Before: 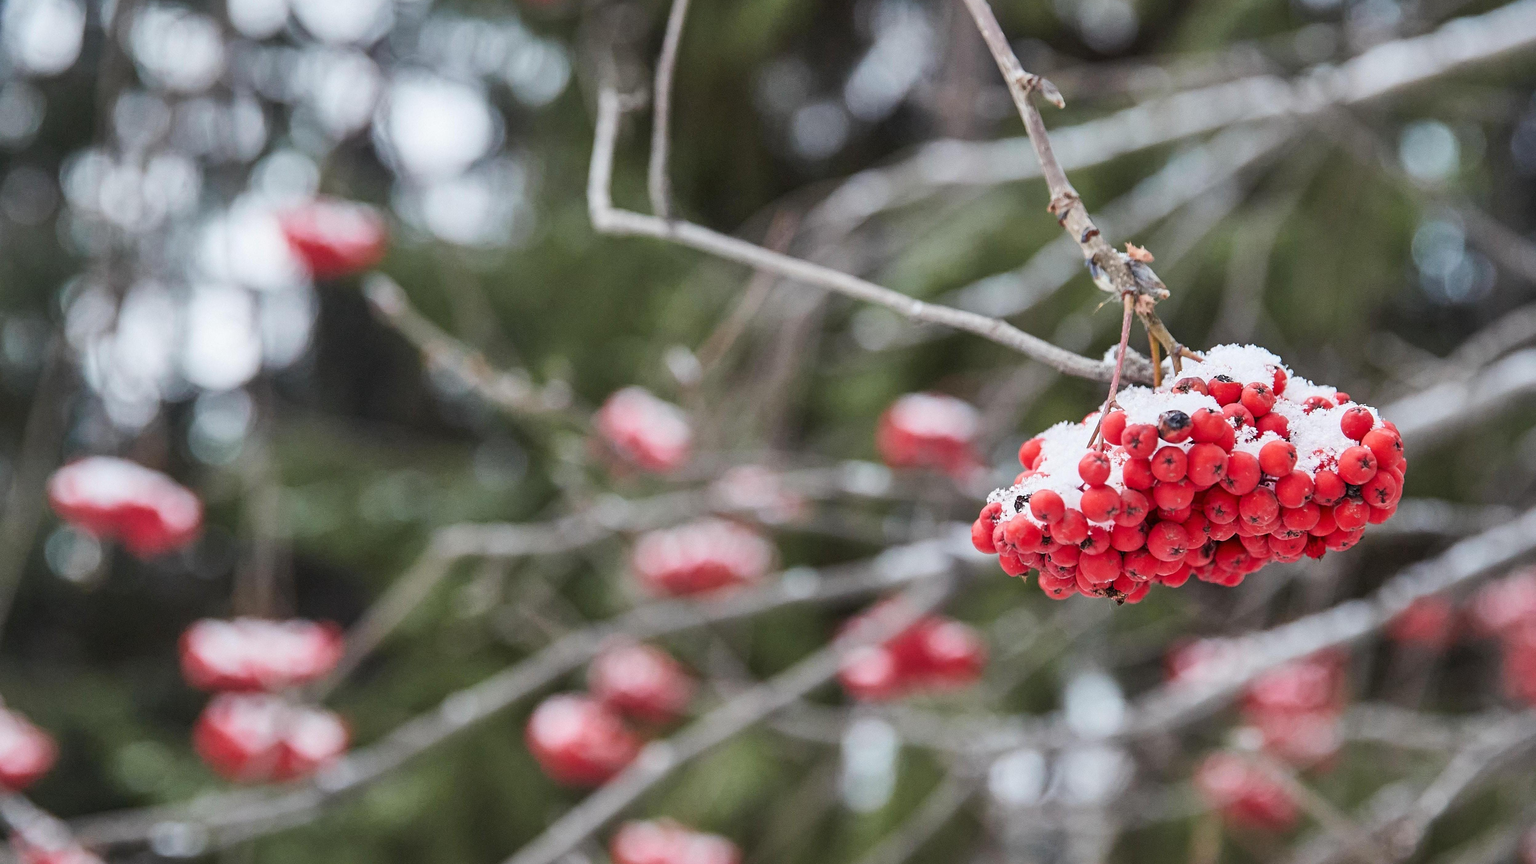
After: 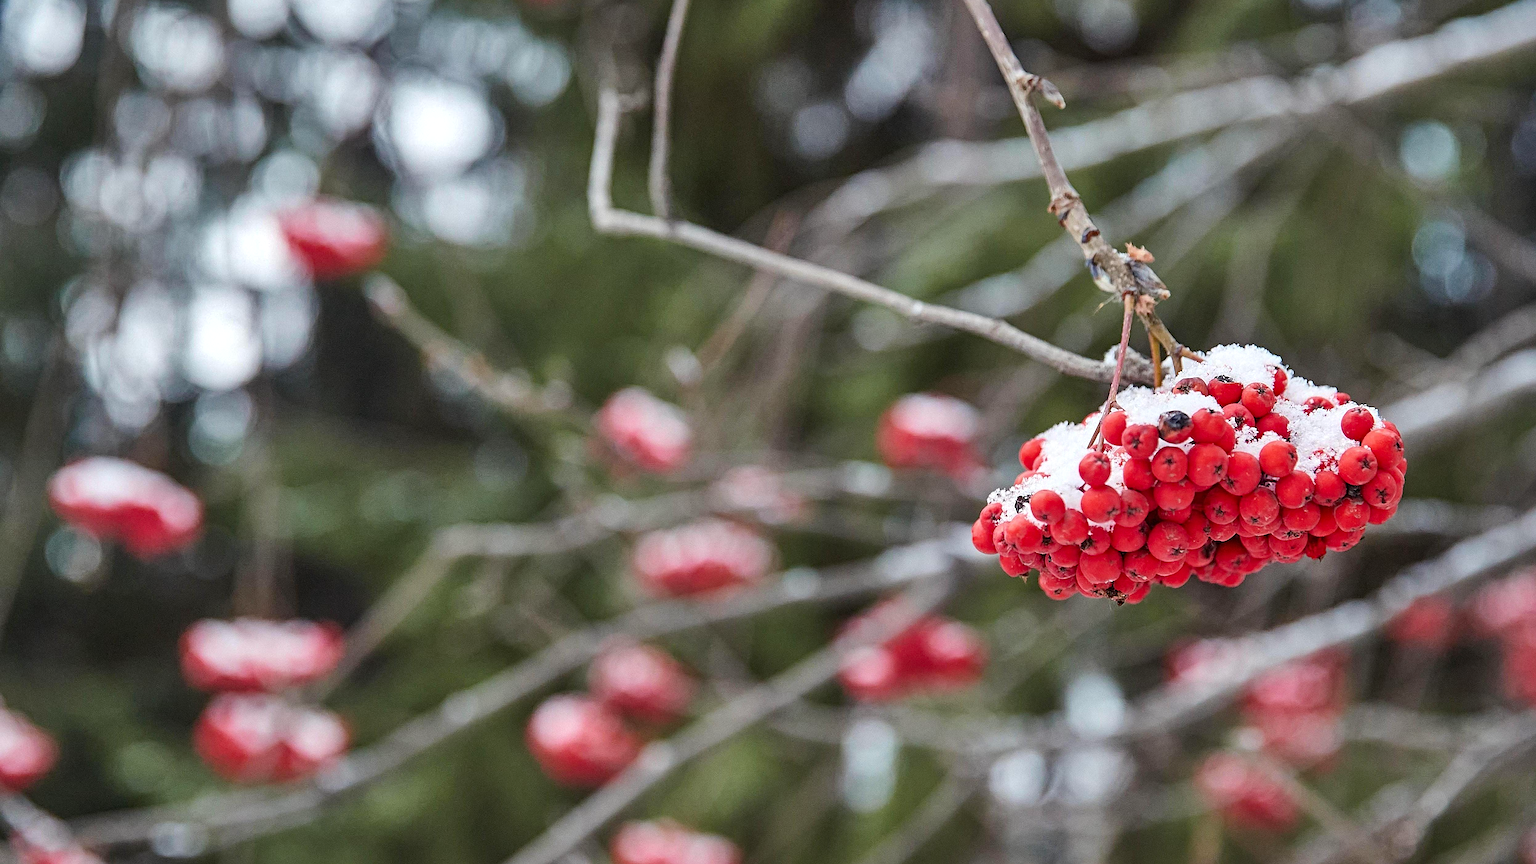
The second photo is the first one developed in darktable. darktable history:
sharpen: on, module defaults
shadows and highlights: shadows 22.9, highlights -48.4, soften with gaussian
haze removal: strength 0.278, distance 0.254, compatibility mode true, adaptive false
